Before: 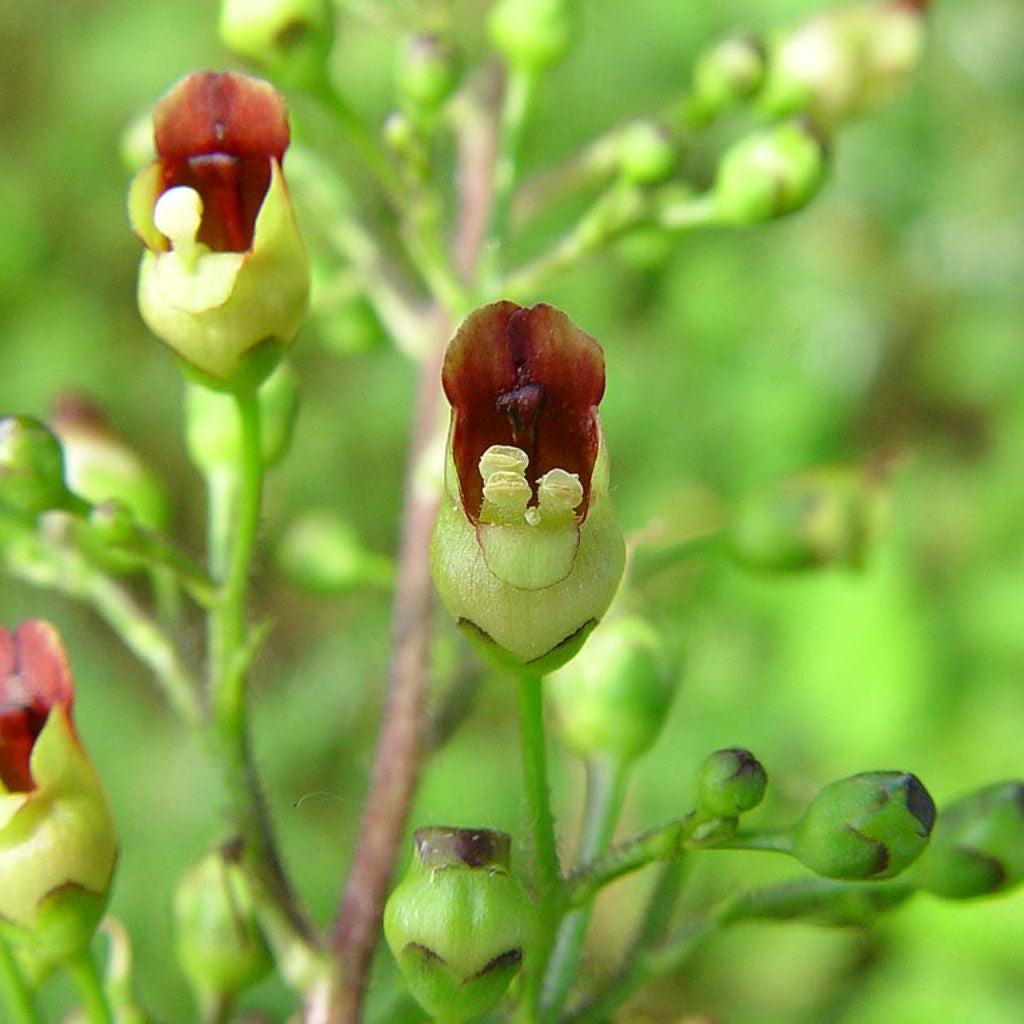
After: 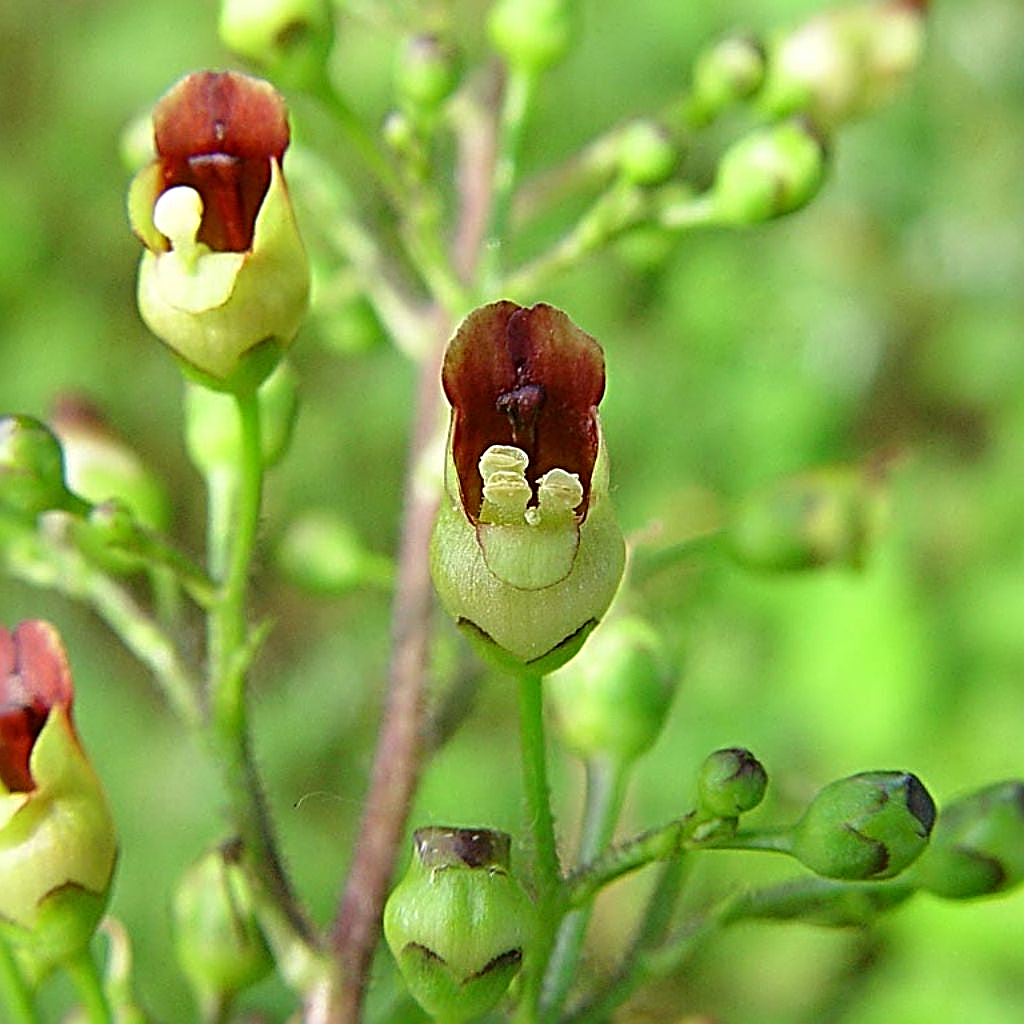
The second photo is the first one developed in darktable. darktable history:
sharpen: radius 3.7, amount 0.94
